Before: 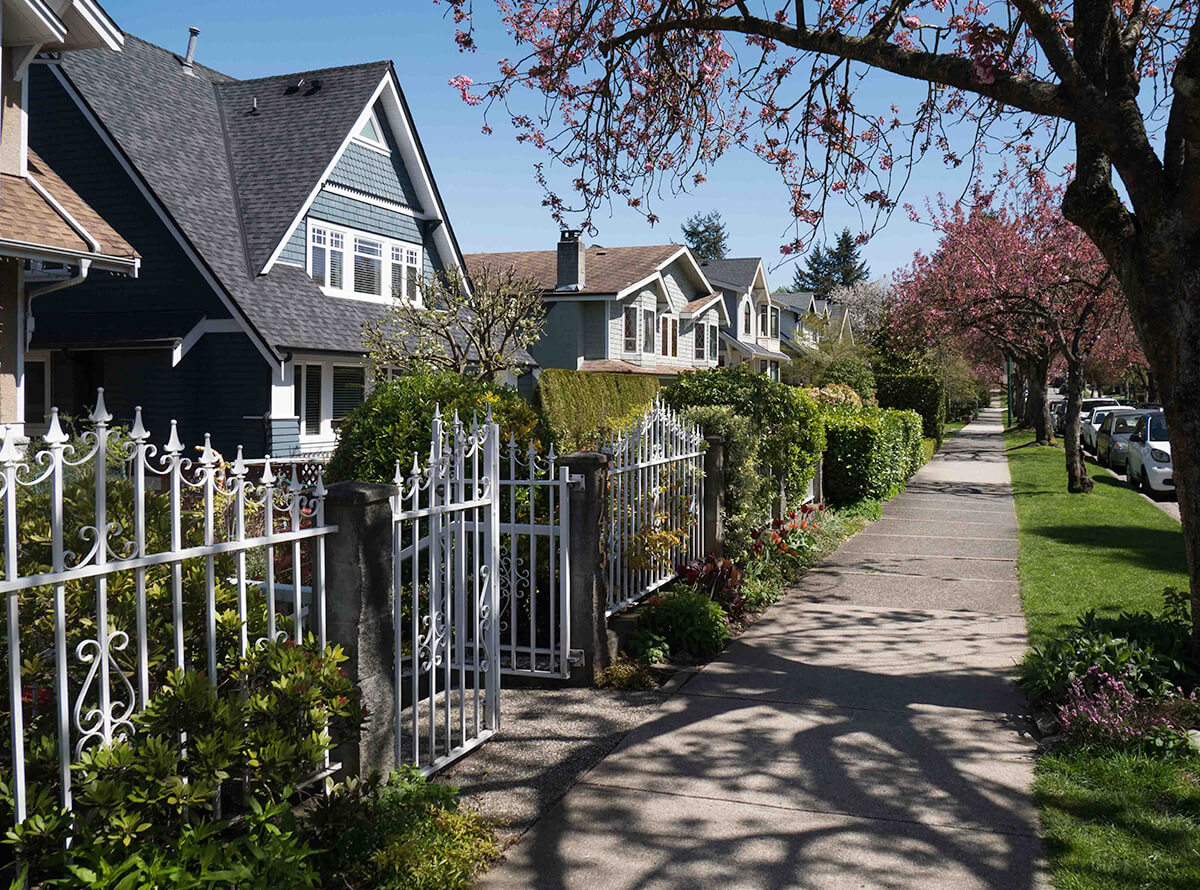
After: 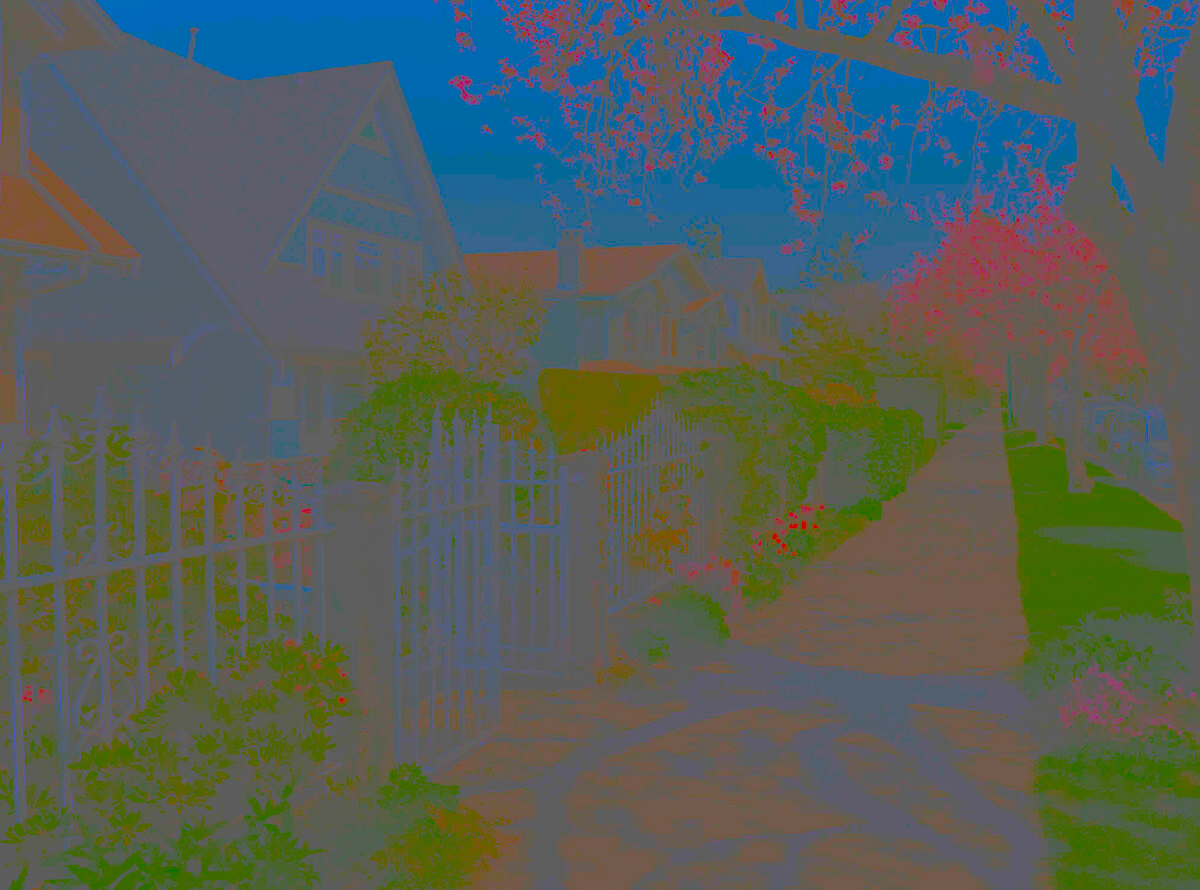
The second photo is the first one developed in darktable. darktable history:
contrast brightness saturation: contrast -0.98, brightness -0.158, saturation 0.753
